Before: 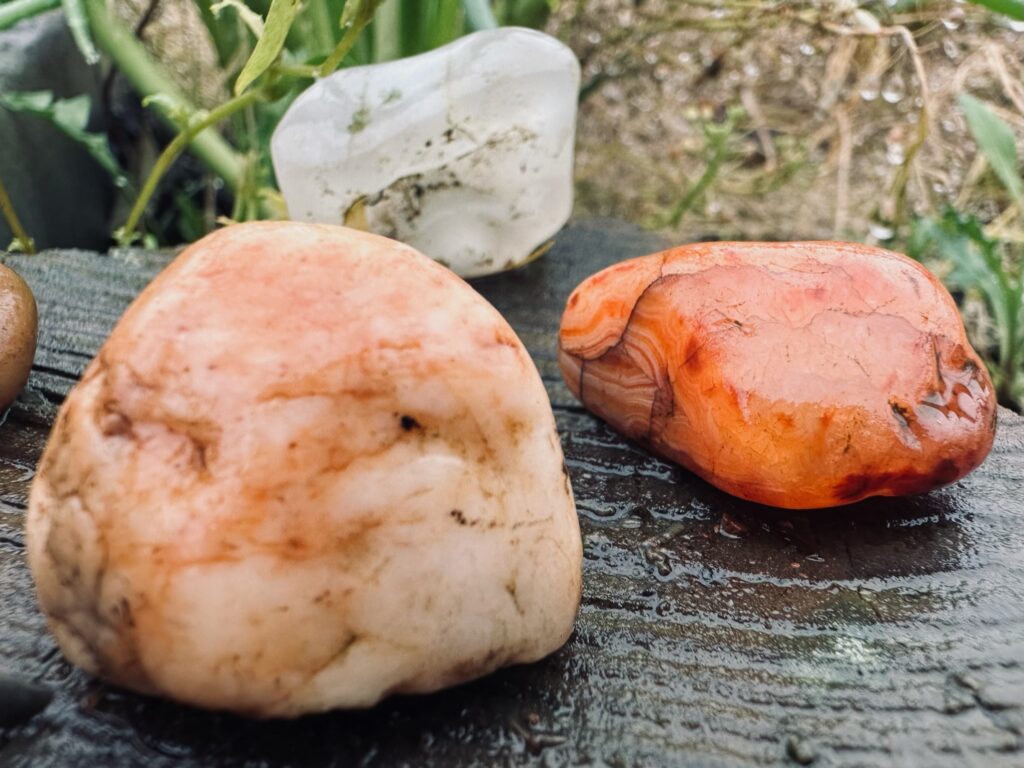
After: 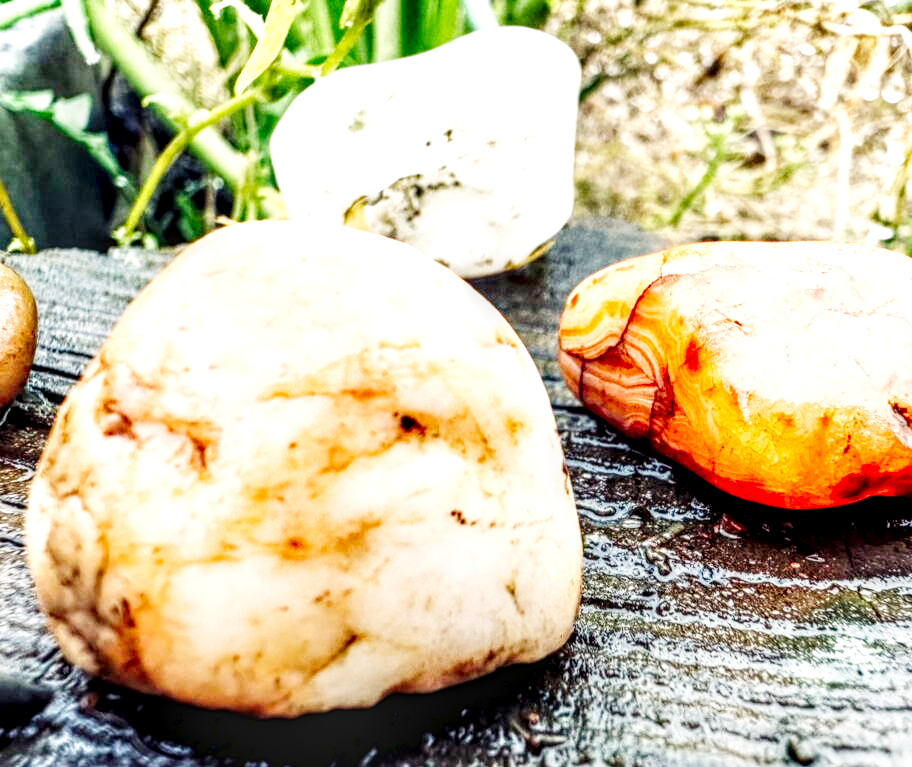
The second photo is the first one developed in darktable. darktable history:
crop: right 9.479%, bottom 0.041%
local contrast: highlights 8%, shadows 36%, detail 184%, midtone range 0.47
base curve: curves: ch0 [(0, 0.003) (0.001, 0.002) (0.006, 0.004) (0.02, 0.022) (0.048, 0.086) (0.094, 0.234) (0.162, 0.431) (0.258, 0.629) (0.385, 0.8) (0.548, 0.918) (0.751, 0.988) (1, 1)], preserve colors none
color correction: highlights b* 0.06, saturation 1.28
exposure: exposure 0.557 EV, compensate exposure bias true, compensate highlight preservation false
